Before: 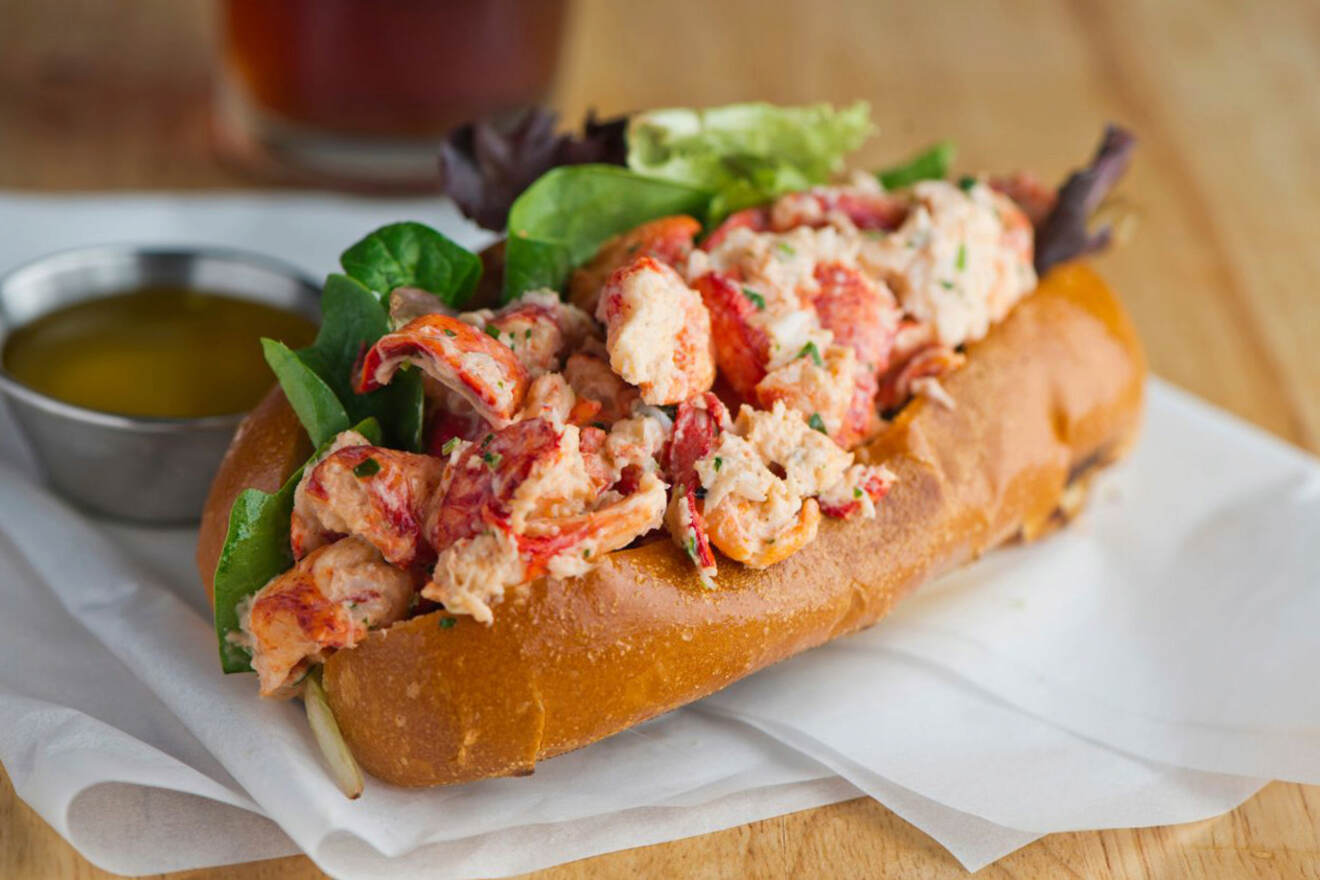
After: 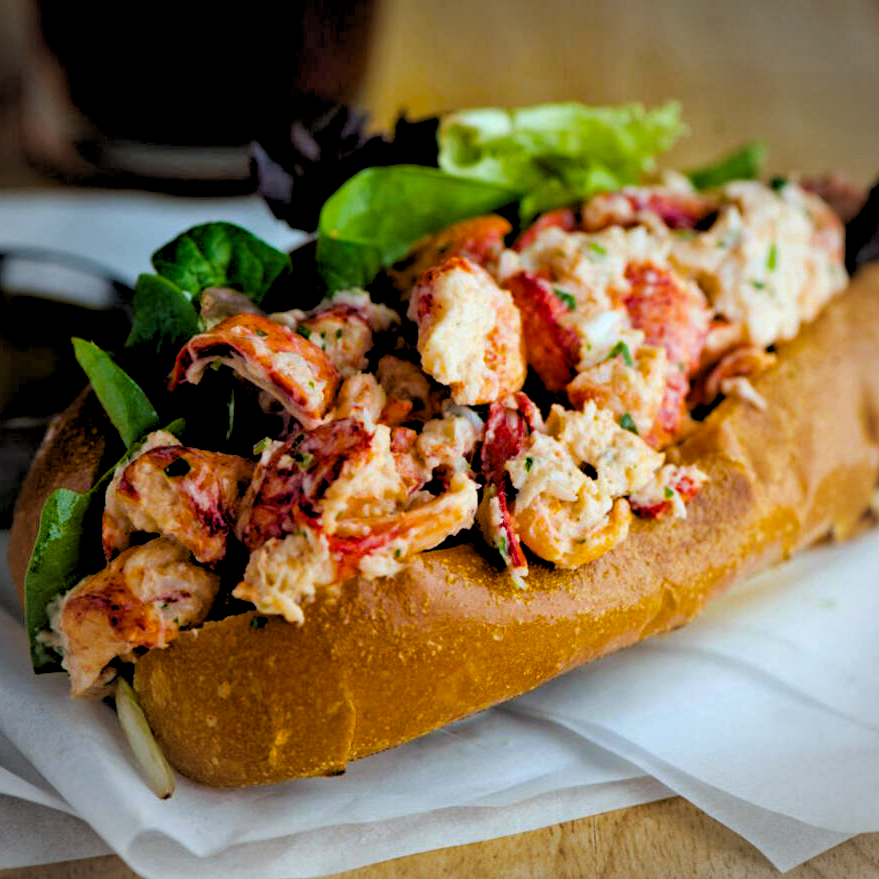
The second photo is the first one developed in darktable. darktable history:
crop and rotate: left 14.385%, right 18.948%
white balance: red 0.925, blue 1.046
exposure: black level correction 0.004, exposure 0.014 EV, compensate highlight preservation false
rgb levels: levels [[0.034, 0.472, 0.904], [0, 0.5, 1], [0, 0.5, 1]]
vignetting: fall-off radius 45%, brightness -0.33
color balance rgb: perceptual saturation grading › global saturation 30%
haze removal: compatibility mode true, adaptive false
